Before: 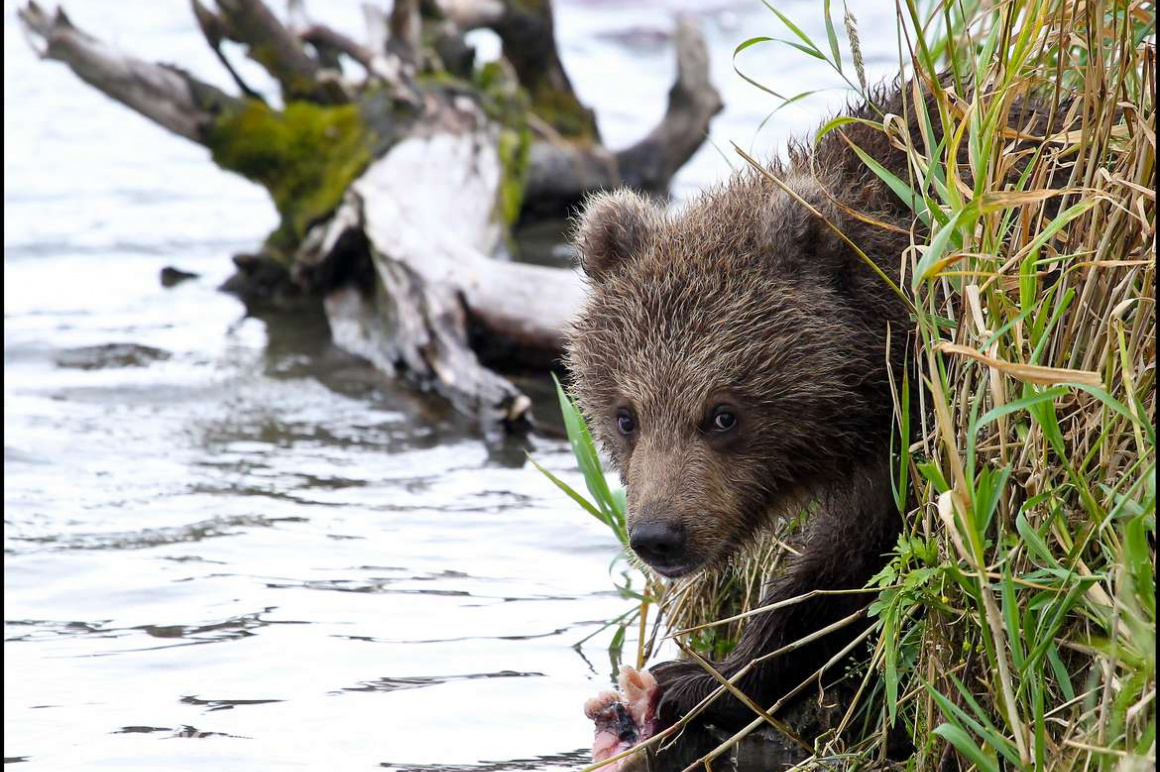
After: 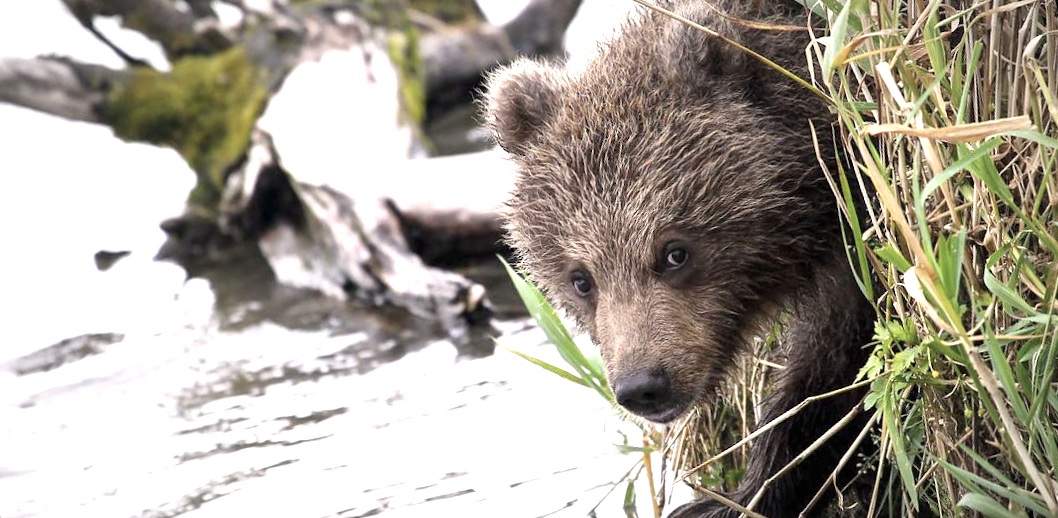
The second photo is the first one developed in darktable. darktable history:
vignetting: fall-off radius 70%, automatic ratio true
rotate and perspective: rotation -14.8°, crop left 0.1, crop right 0.903, crop top 0.25, crop bottom 0.748
exposure: black level correction 0, exposure 0.953 EV, compensate exposure bias true, compensate highlight preservation false
color correction: highlights a* 5.59, highlights b* 5.24, saturation 0.68
